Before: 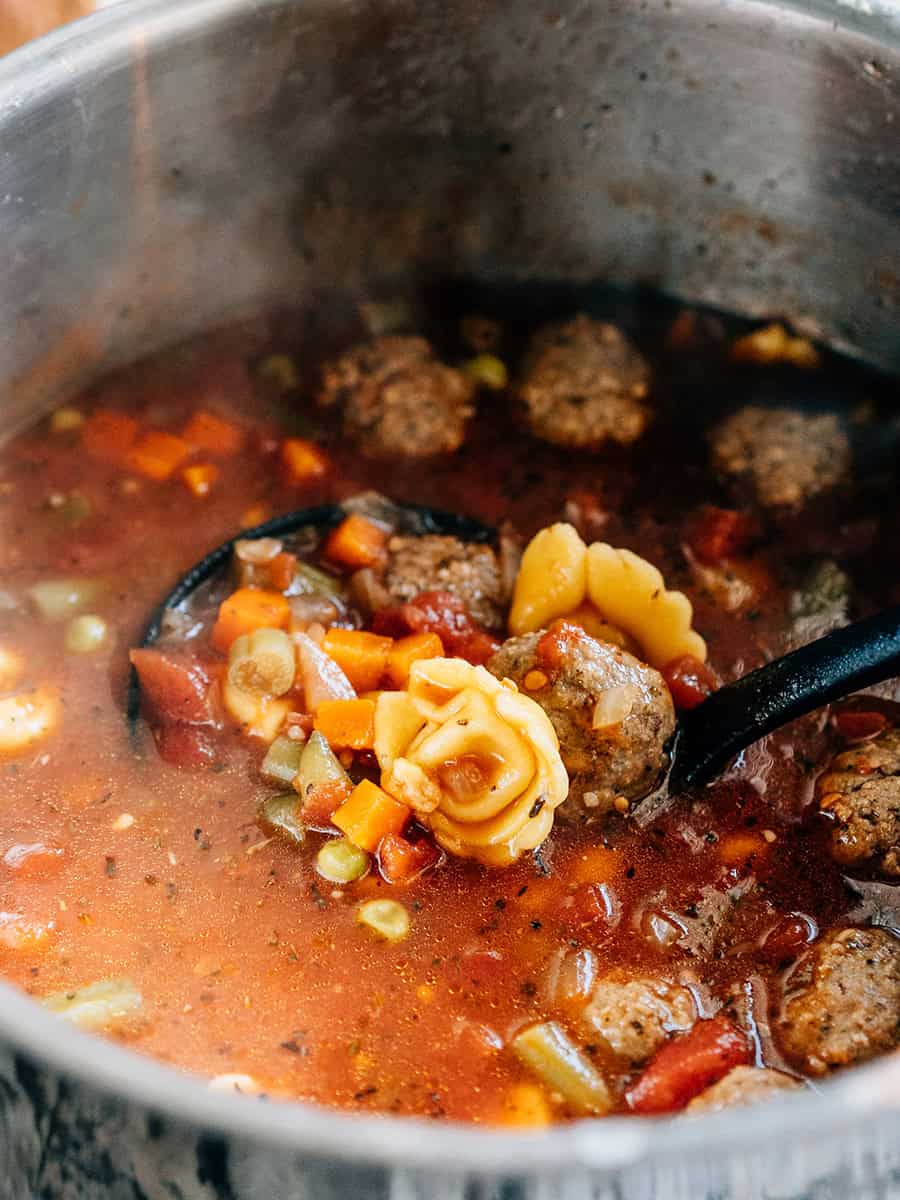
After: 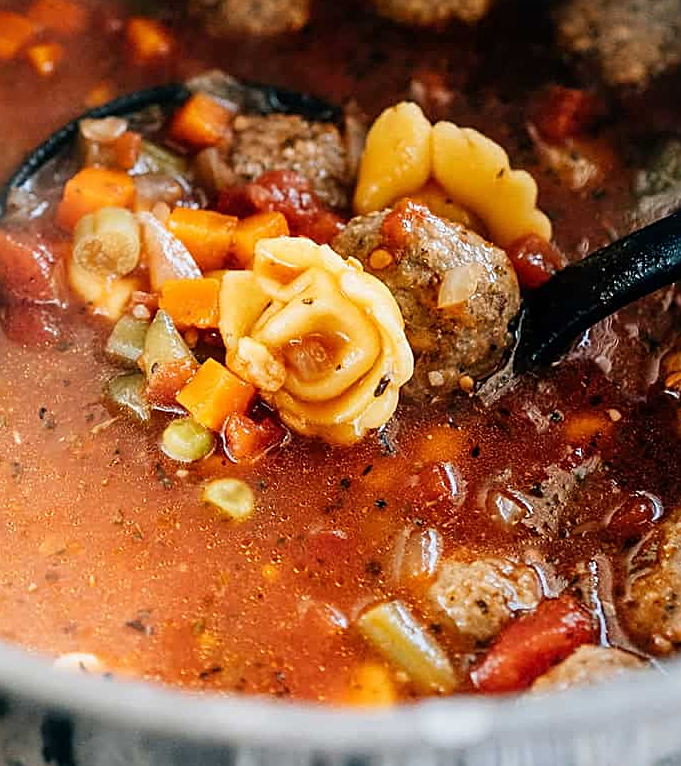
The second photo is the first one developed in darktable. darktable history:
sharpen: on, module defaults
crop and rotate: left 17.299%, top 35.115%, right 7.015%, bottom 1.024%
